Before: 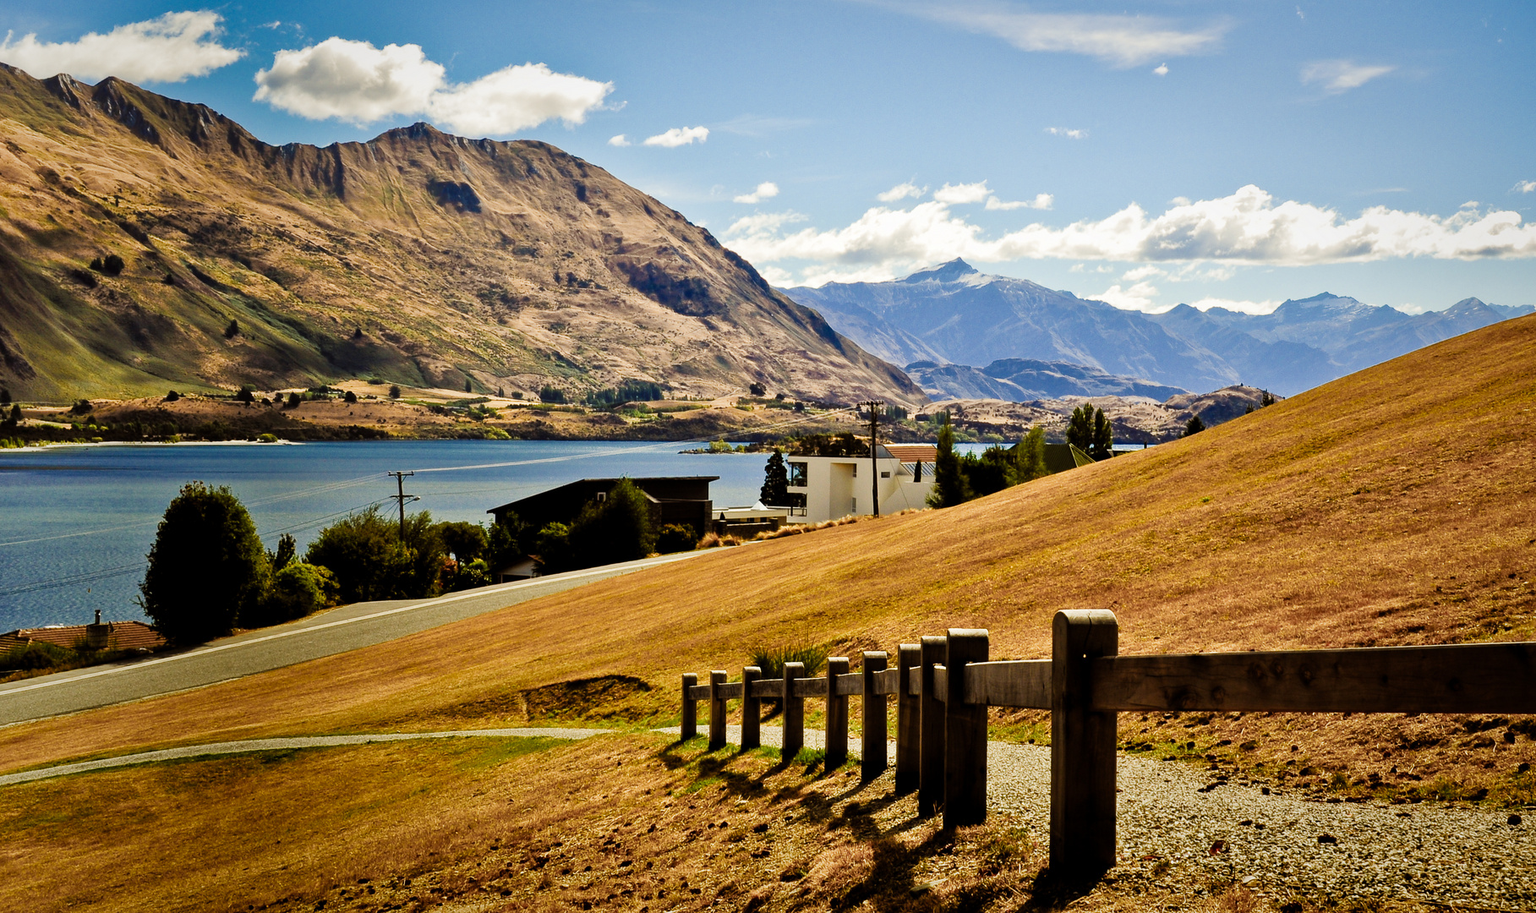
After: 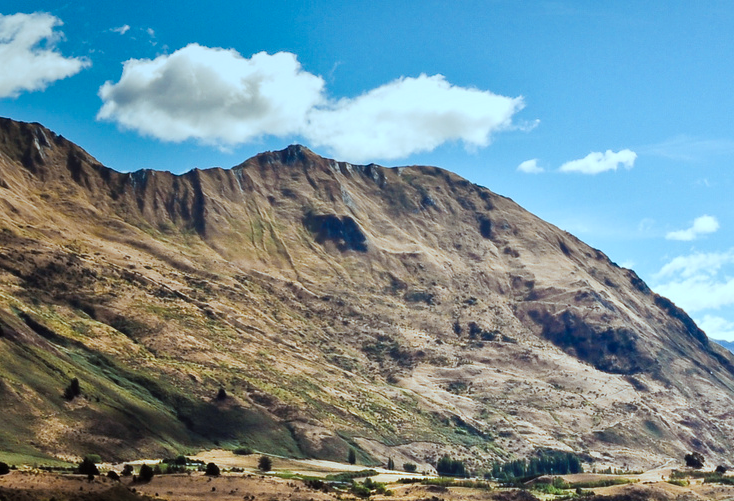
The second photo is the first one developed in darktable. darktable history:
crop and rotate: left 11.124%, top 0.045%, right 48.455%, bottom 53.558%
color correction: highlights a* -10.43, highlights b* -19.57
tone equalizer: on, module defaults
